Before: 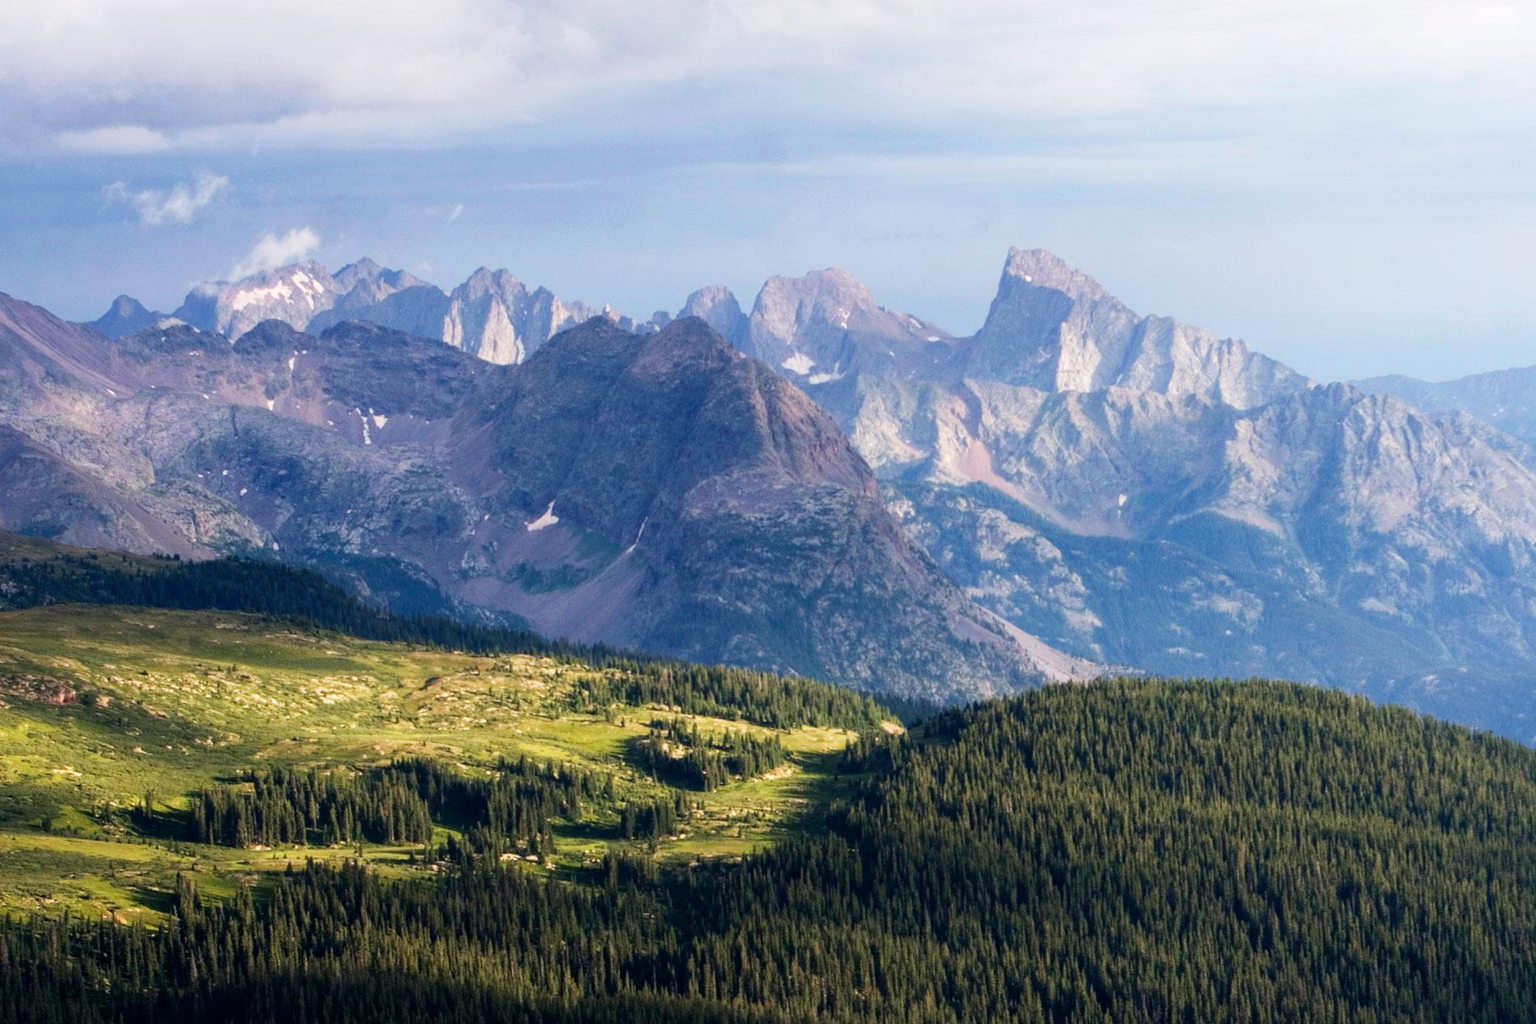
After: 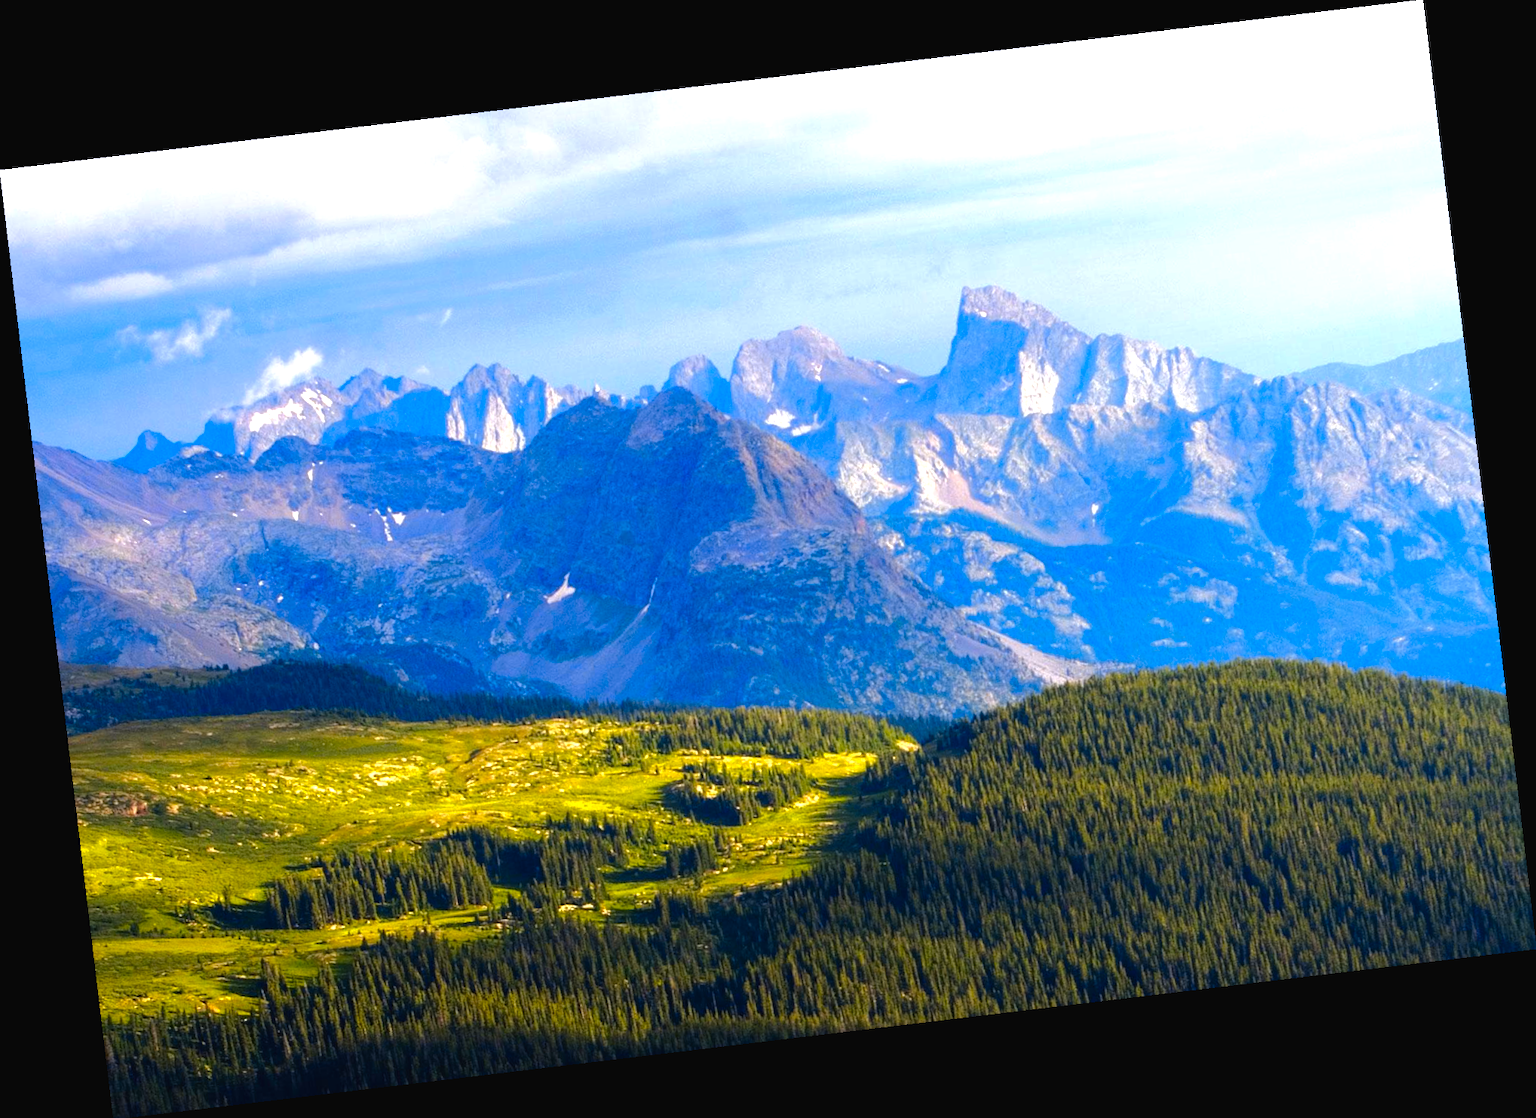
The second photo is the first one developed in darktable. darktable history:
rotate and perspective: rotation -6.83°, automatic cropping off
exposure: black level correction -0.002, exposure 0.54 EV, compensate highlight preservation false
rgb curve: curves: ch0 [(0, 0) (0.175, 0.154) (0.785, 0.663) (1, 1)]
color contrast: green-magenta contrast 1.12, blue-yellow contrast 1.95, unbound 0
